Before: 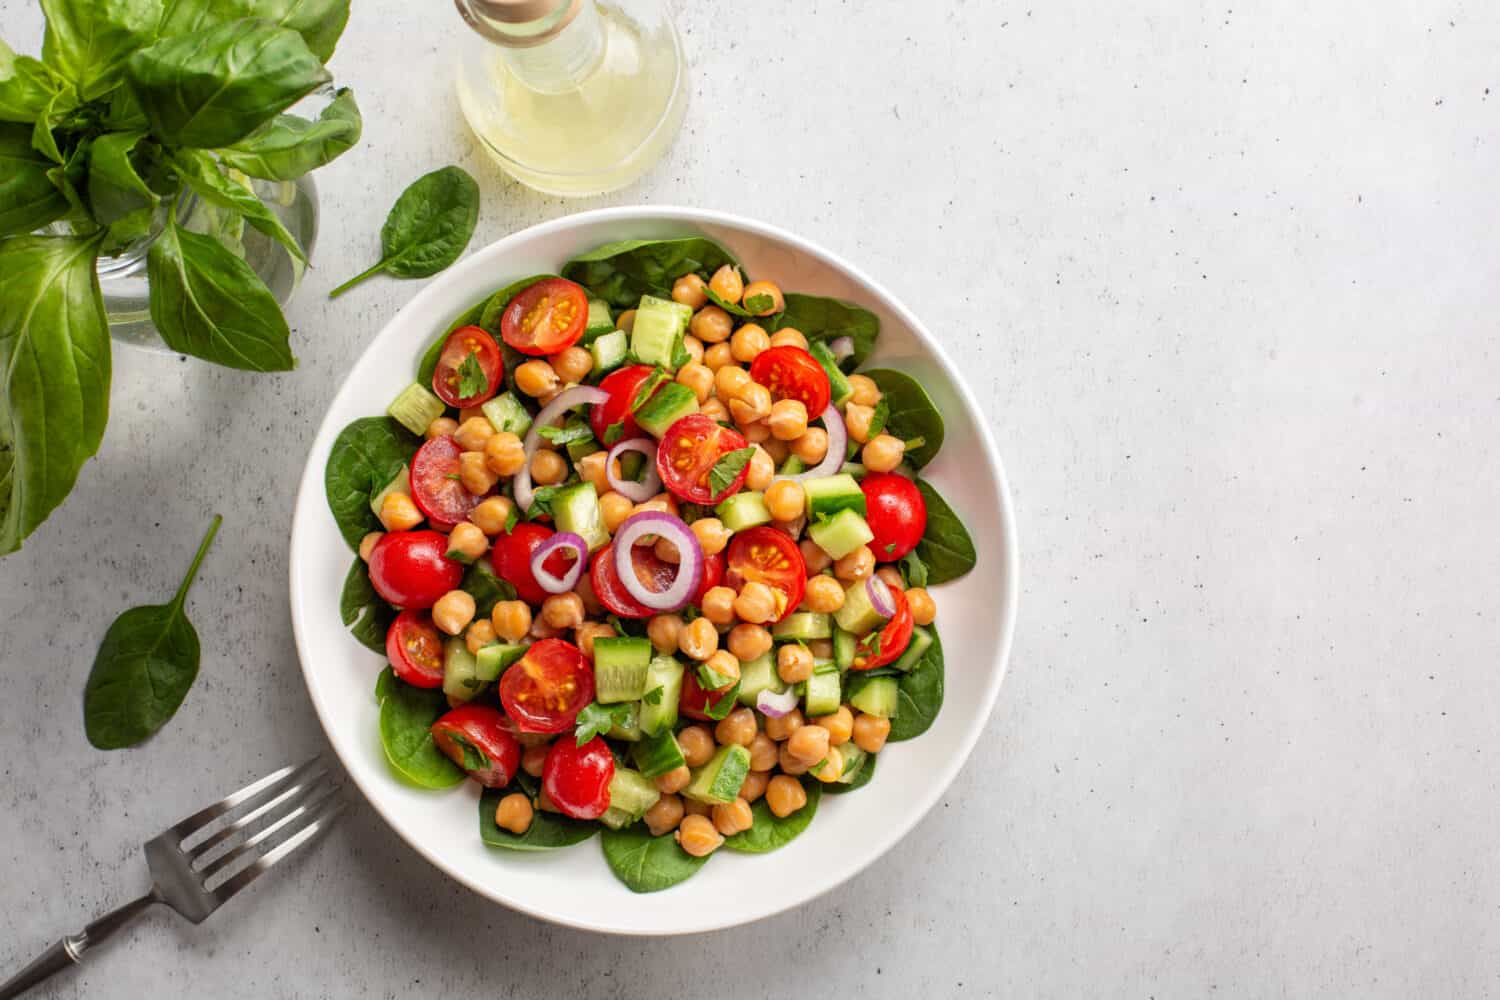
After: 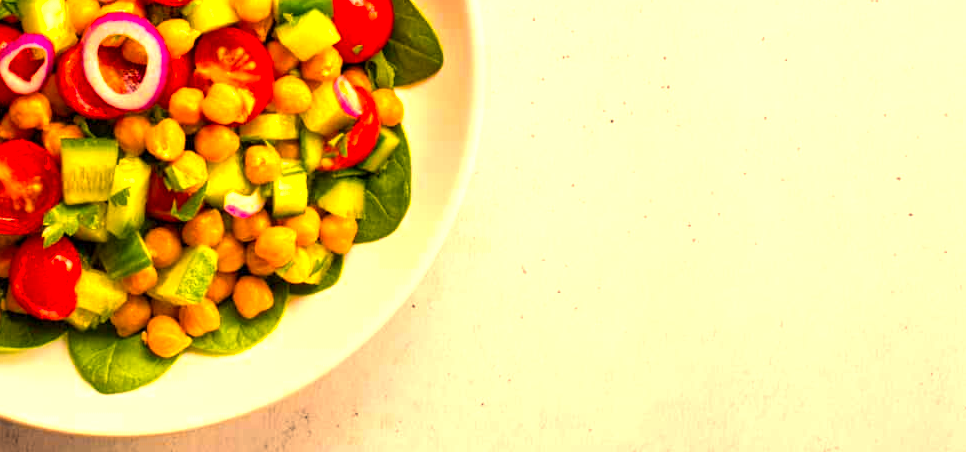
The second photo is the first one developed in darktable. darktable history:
exposure: black level correction 0.001, exposure 0.499 EV, compensate highlight preservation false
crop and rotate: left 35.555%, top 49.931%, bottom 4.789%
color correction: highlights a* 14.96, highlights b* 31.15
color balance rgb: highlights gain › chroma 2.926%, highlights gain › hue 61.58°, linear chroma grading › global chroma 15.129%, perceptual saturation grading › global saturation 73.929%, perceptual saturation grading › shadows -29.497%, perceptual brilliance grading › global brilliance 1.939%, perceptual brilliance grading › highlights 8.732%, perceptual brilliance grading › shadows -3.178%
